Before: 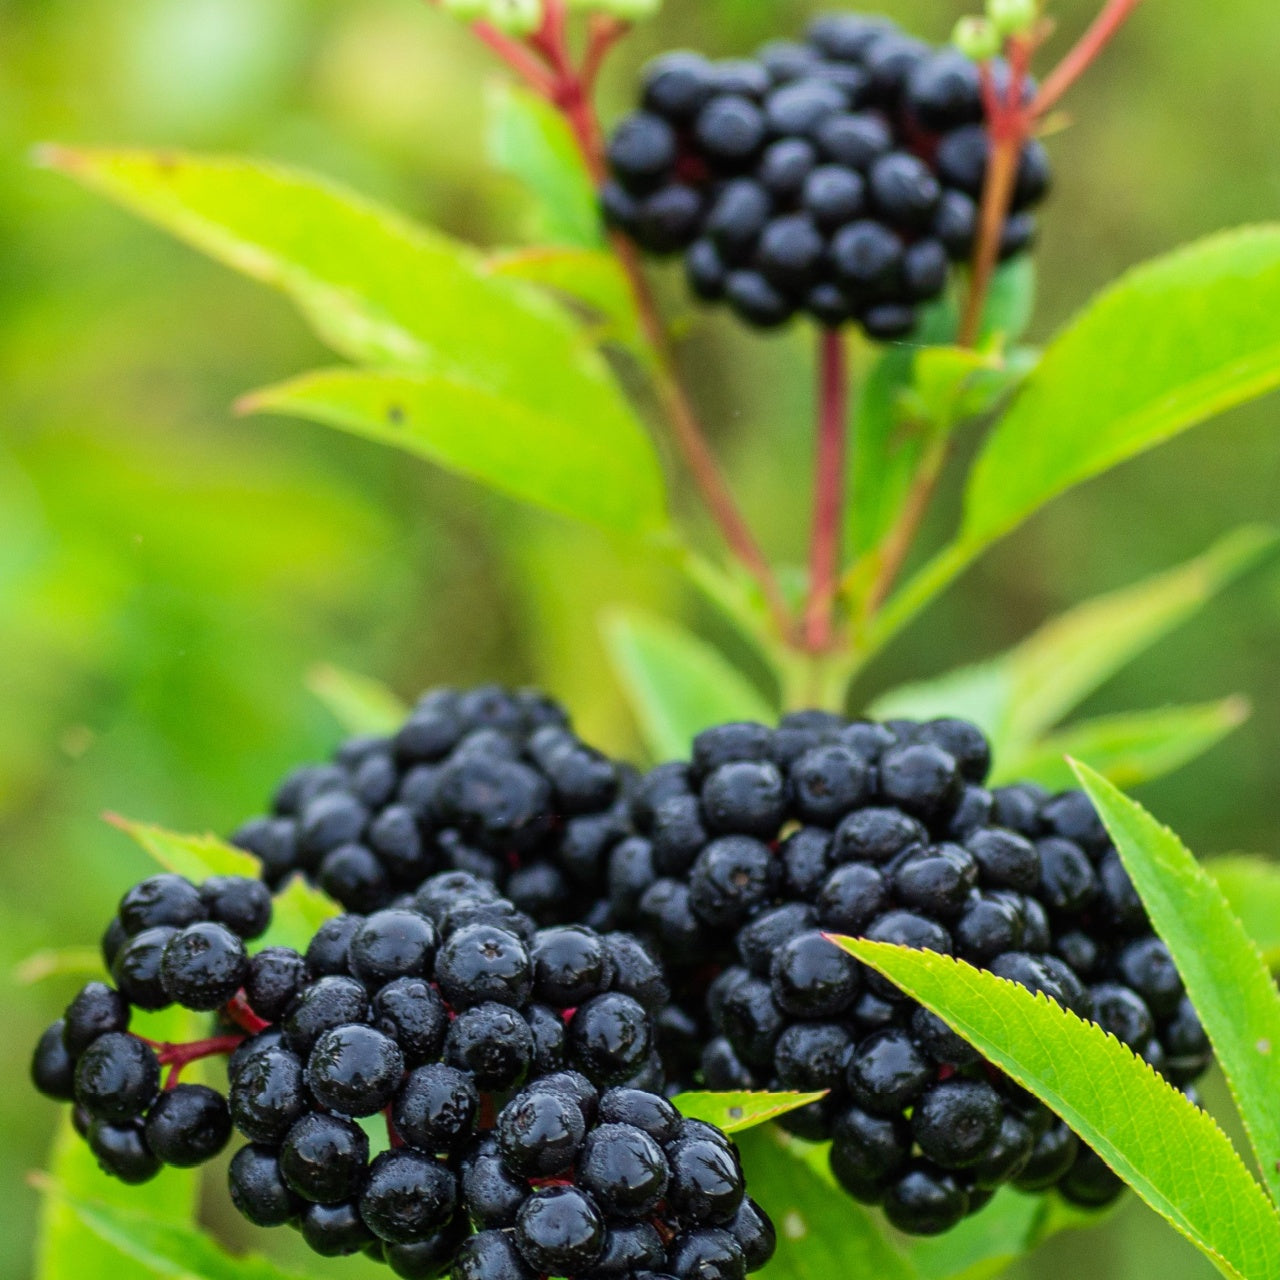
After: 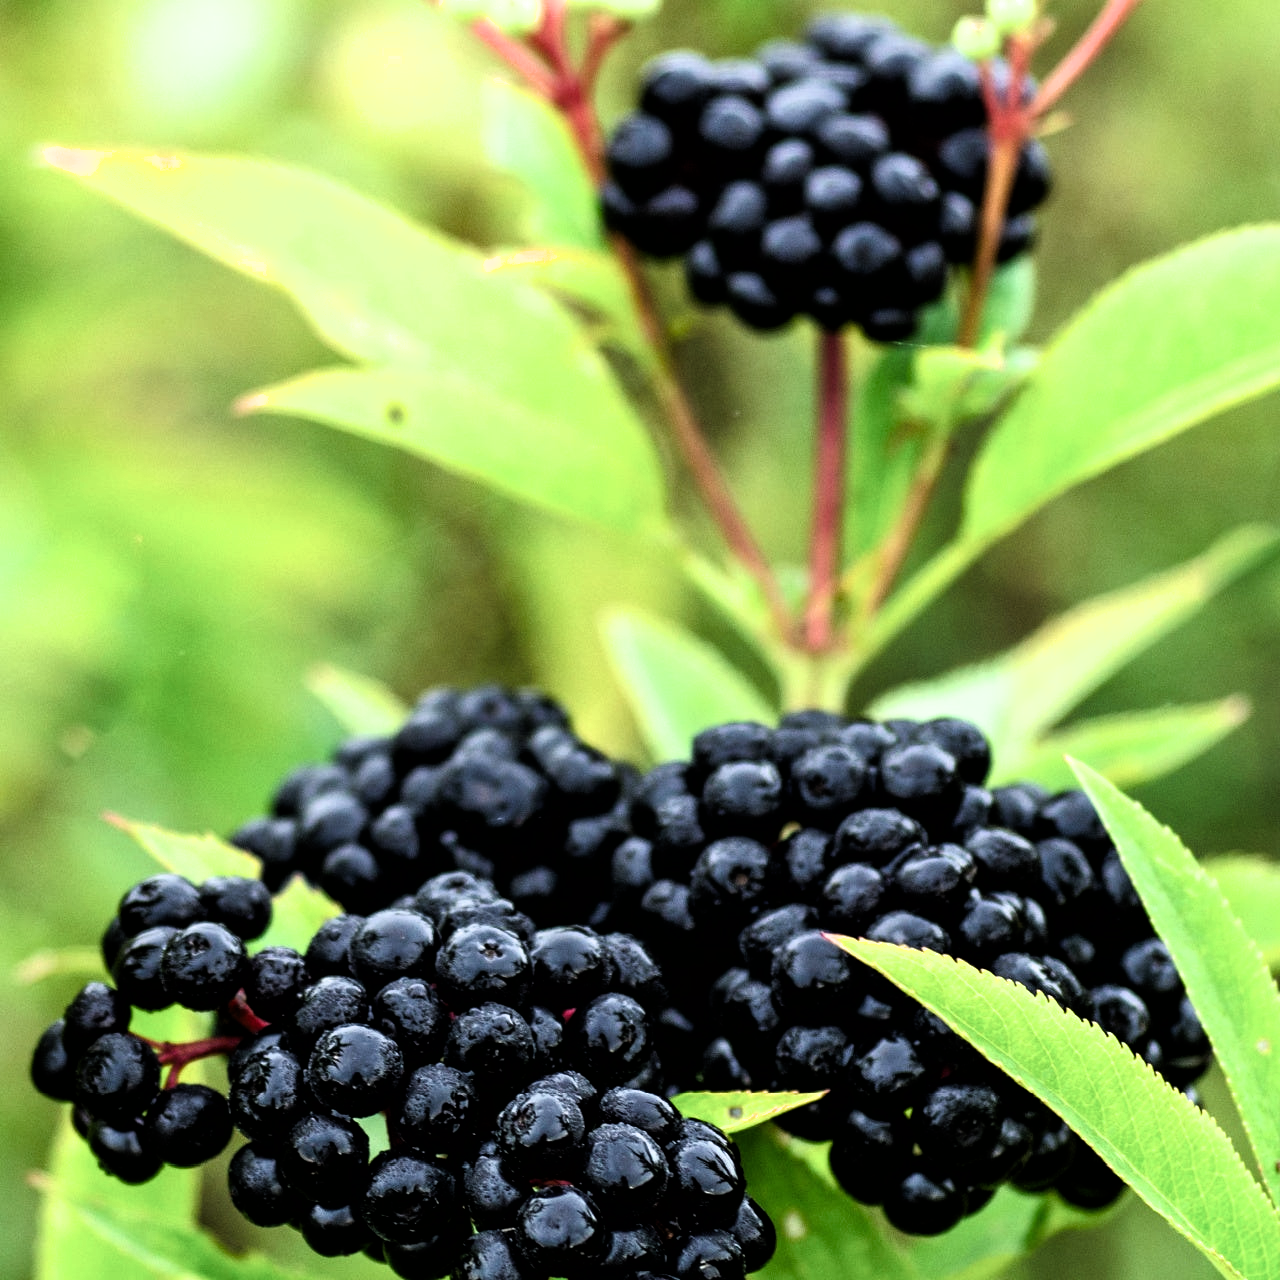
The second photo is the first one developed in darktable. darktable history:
filmic rgb: black relative exposure -8.25 EV, white relative exposure 2.21 EV, hardness 7.13, latitude 85.64%, contrast 1.71, highlights saturation mix -3.75%, shadows ↔ highlights balance -2.09%
